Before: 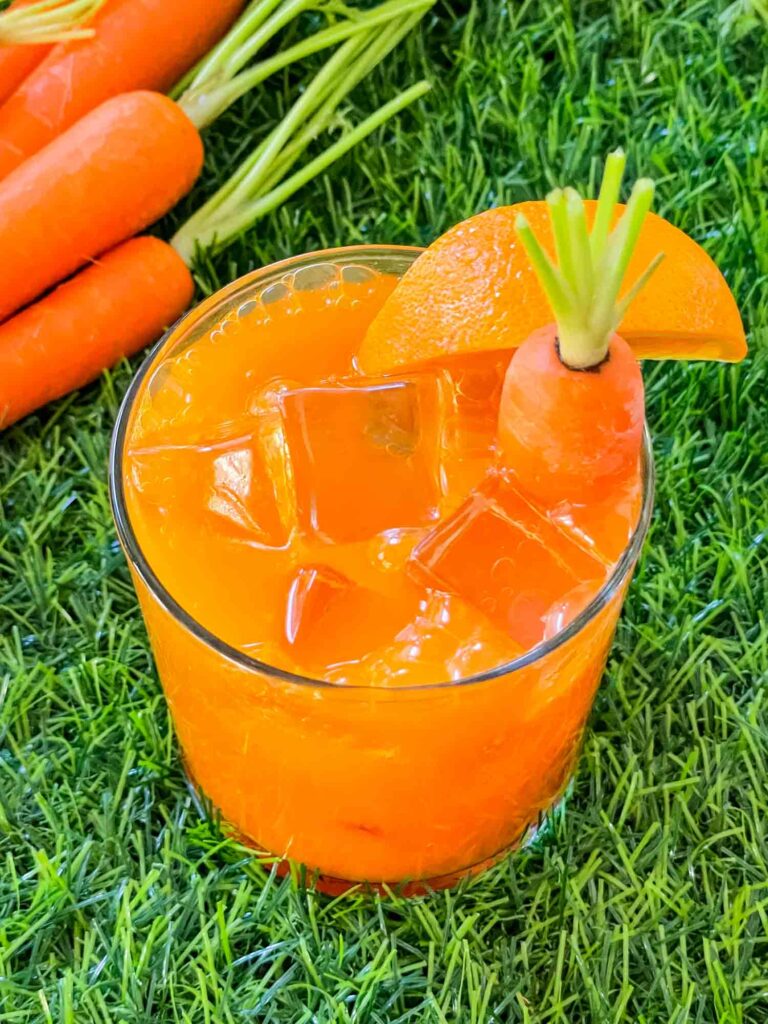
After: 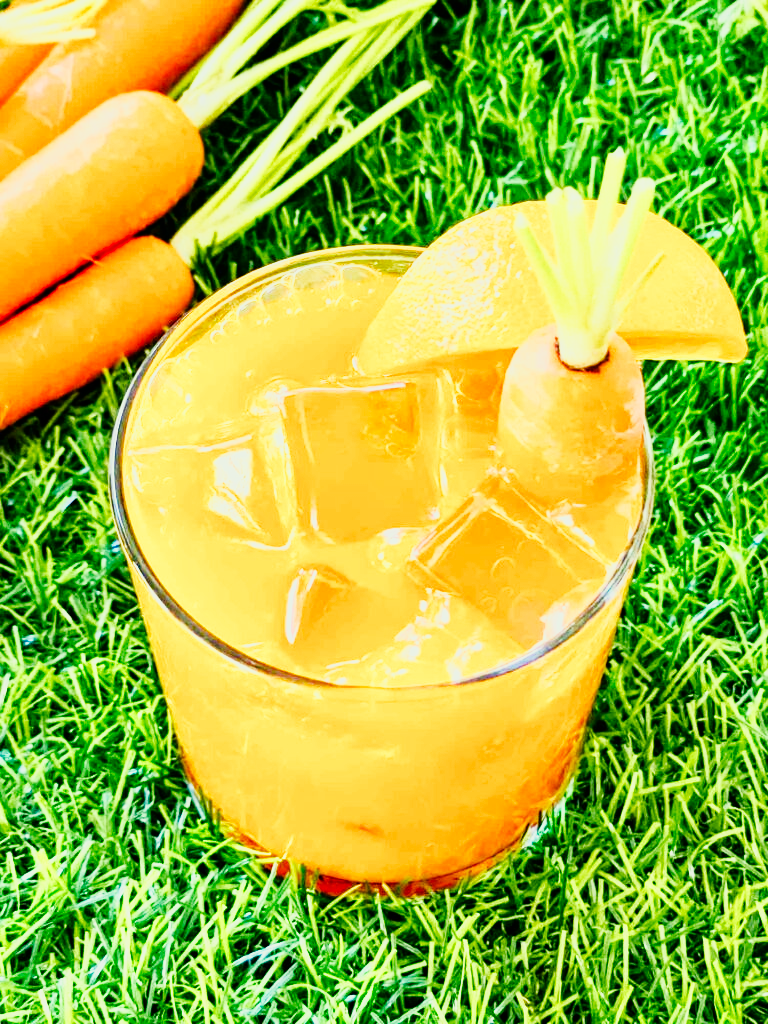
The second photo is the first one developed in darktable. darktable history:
color balance rgb: highlights gain › chroma 2.042%, highlights gain › hue 72.06°, perceptual saturation grading › global saturation 20%, perceptual saturation grading › highlights -50.467%, perceptual saturation grading › shadows 30.722%, global vibrance 20%
tone curve: curves: ch0 [(0, 0) (0.058, 0.037) (0.214, 0.183) (0.304, 0.288) (0.561, 0.554) (0.687, 0.677) (0.768, 0.768) (0.858, 0.861) (0.987, 0.945)]; ch1 [(0, 0) (0.172, 0.123) (0.312, 0.296) (0.432, 0.448) (0.471, 0.469) (0.502, 0.5) (0.521, 0.505) (0.565, 0.569) (0.663, 0.663) (0.703, 0.721) (0.857, 0.917) (1, 1)]; ch2 [(0, 0) (0.411, 0.424) (0.485, 0.497) (0.502, 0.5) (0.517, 0.511) (0.556, 0.562) (0.626, 0.594) (0.709, 0.661) (1, 1)]
color correction: highlights a* -4.63, highlights b* 5.03, saturation 0.966
base curve: curves: ch0 [(0, 0) (0.007, 0.004) (0.027, 0.03) (0.046, 0.07) (0.207, 0.54) (0.442, 0.872) (0.673, 0.972) (1, 1)], preserve colors none
